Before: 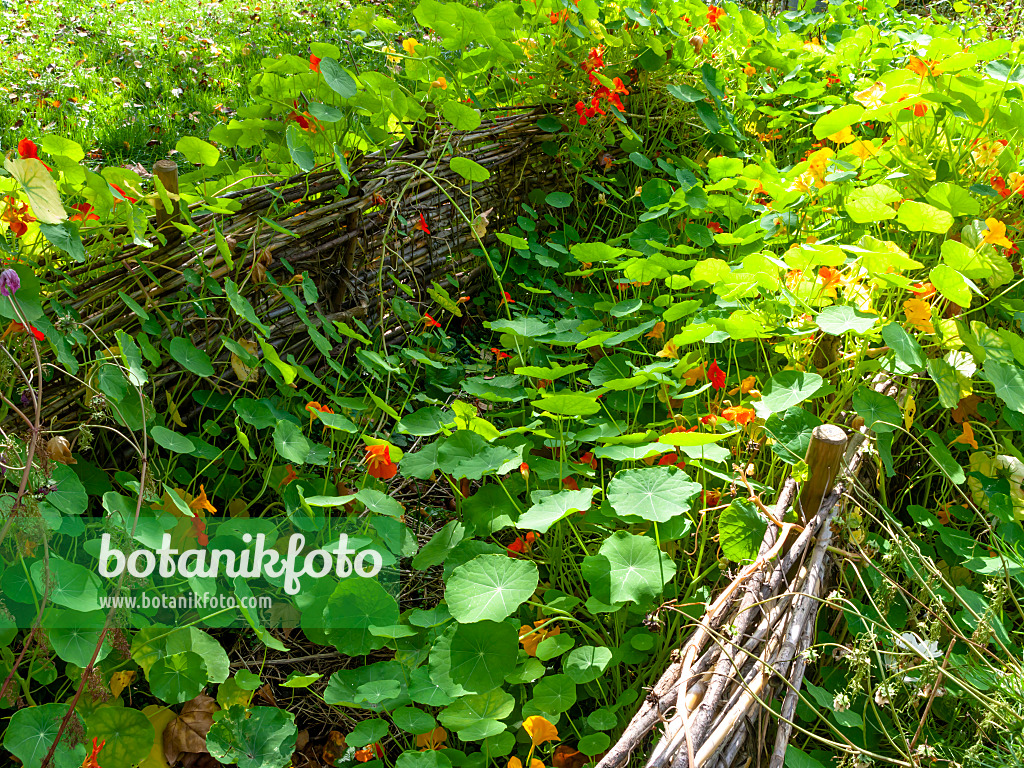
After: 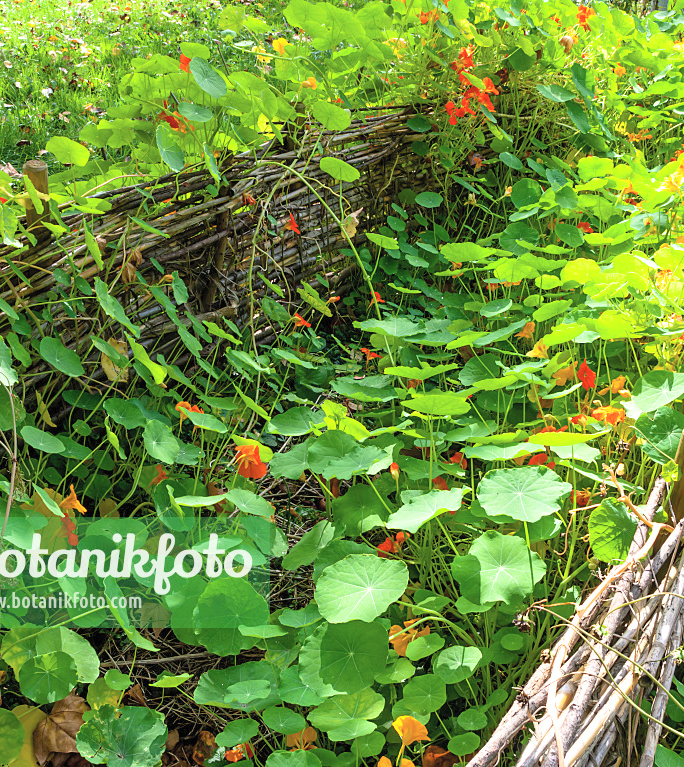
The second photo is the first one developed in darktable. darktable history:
crop and rotate: left 12.707%, right 20.459%
contrast brightness saturation: contrast 0.138, brightness 0.214
